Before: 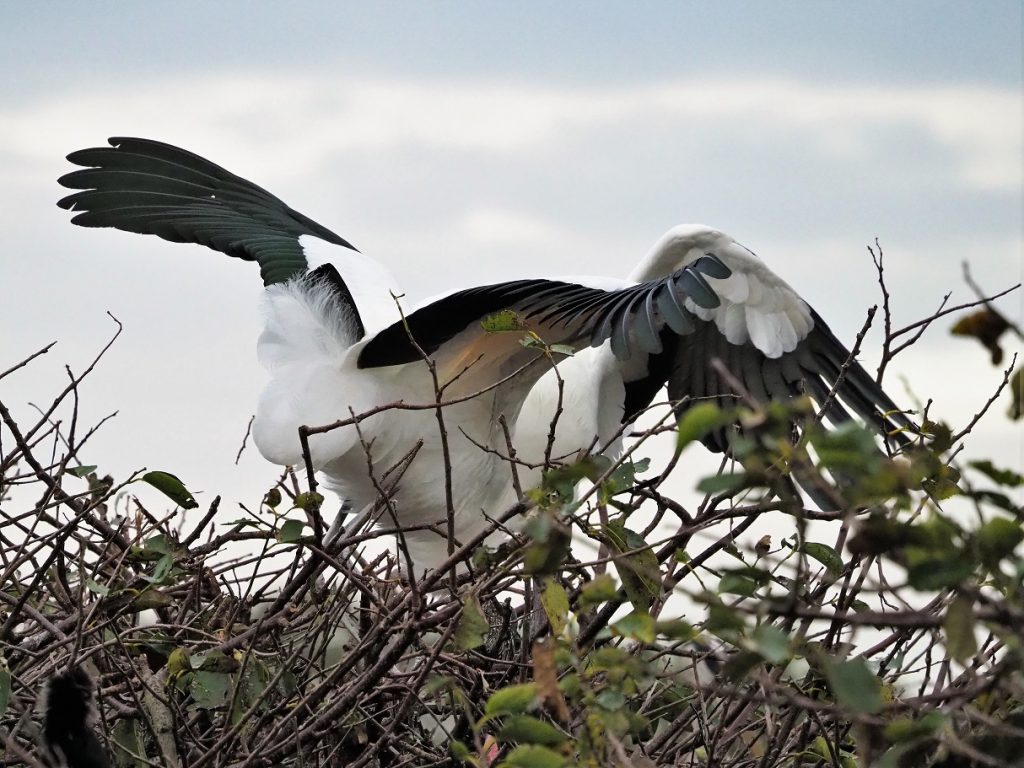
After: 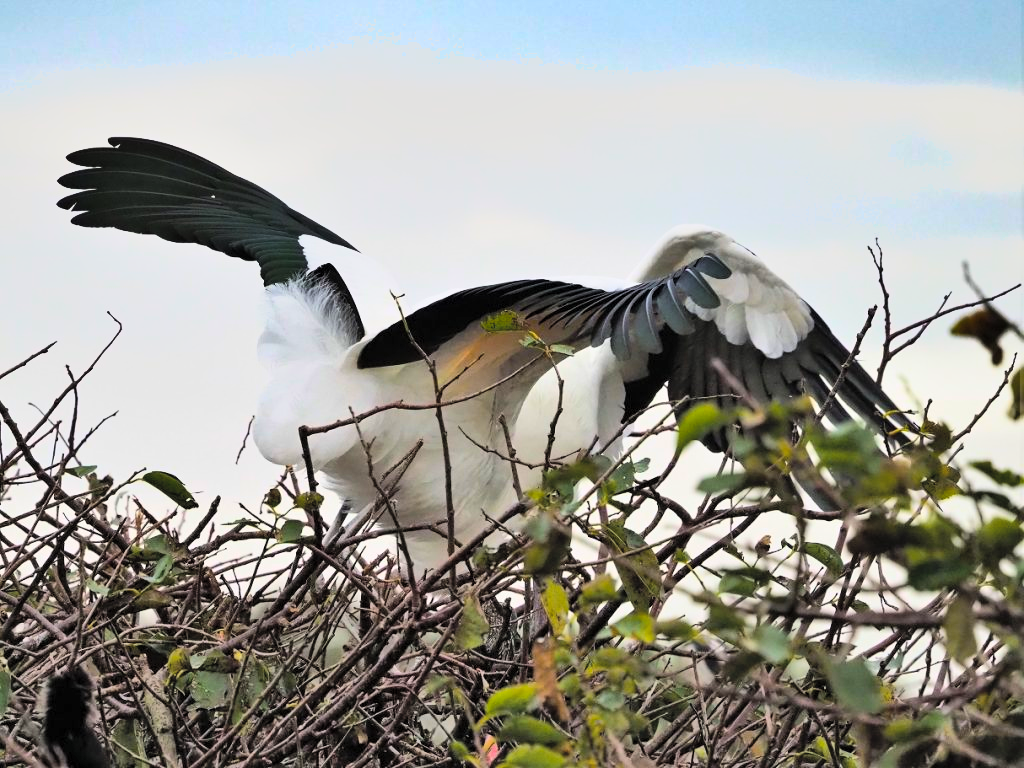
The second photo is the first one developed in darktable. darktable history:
color balance rgb: linear chroma grading › global chroma 15%, perceptual saturation grading › global saturation 30%
tone equalizer: -8 EV -0.75 EV, -7 EV -0.7 EV, -6 EV -0.6 EV, -5 EV -0.4 EV, -3 EV 0.4 EV, -2 EV 0.6 EV, -1 EV 0.7 EV, +0 EV 0.75 EV, edges refinement/feathering 500, mask exposure compensation -1.57 EV, preserve details no
shadows and highlights: soften with gaussian
global tonemap: drago (0.7, 100)
